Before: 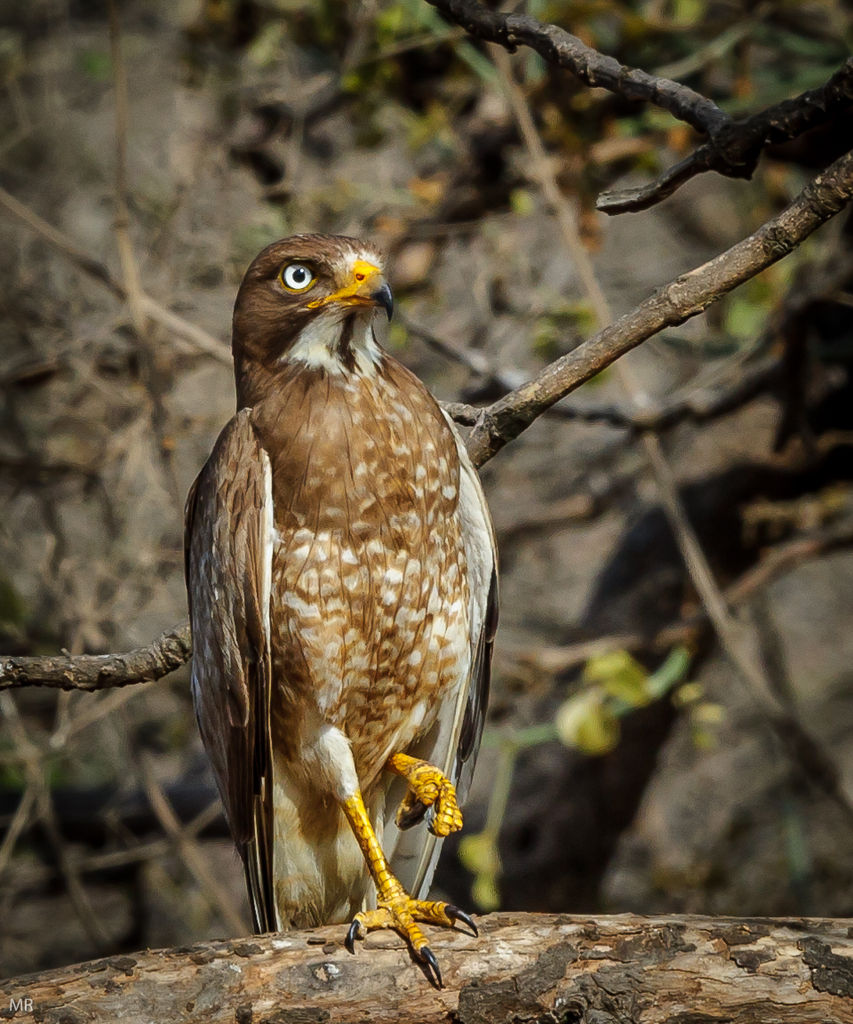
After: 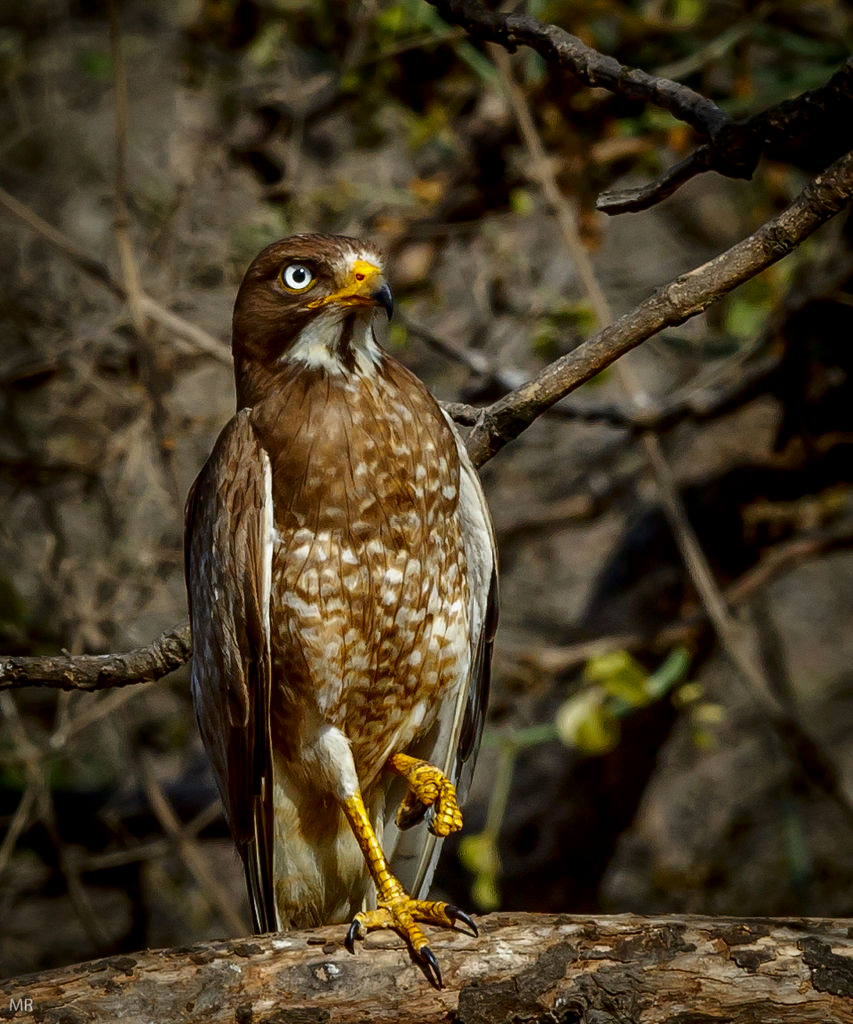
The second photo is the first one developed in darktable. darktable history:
local contrast: highlights 101%, shadows 102%, detail 119%, midtone range 0.2
contrast brightness saturation: brightness -0.206, saturation 0.076
